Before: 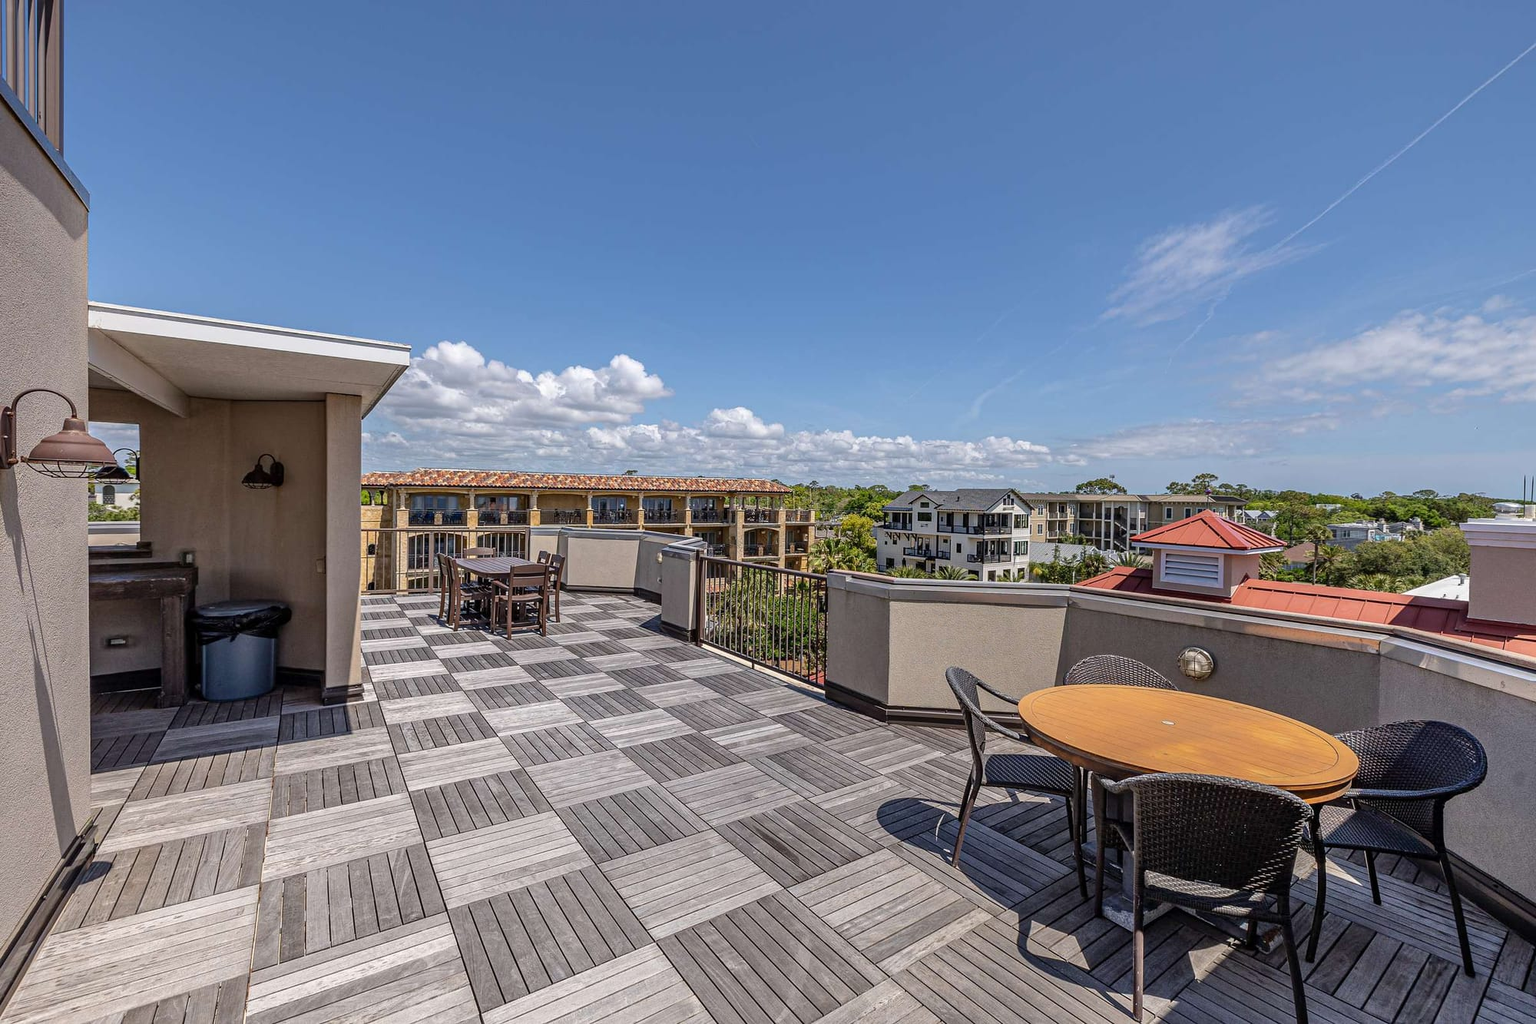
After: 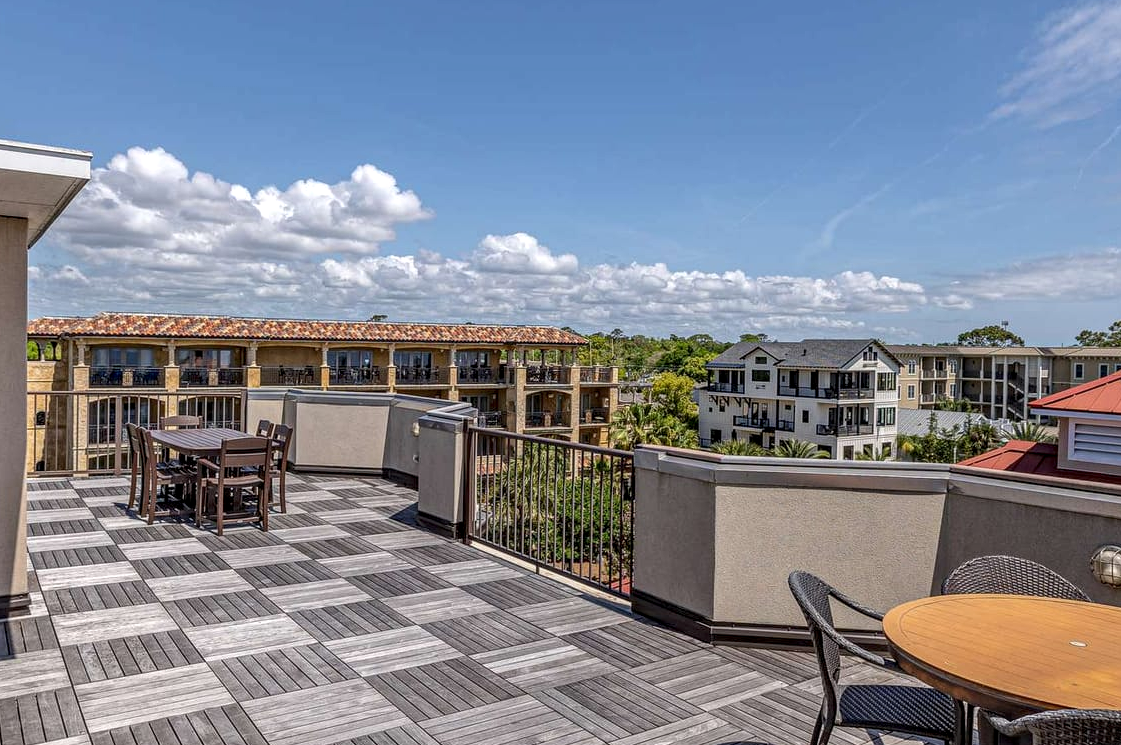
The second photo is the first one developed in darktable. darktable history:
local contrast: detail 130%
crop and rotate: left 22.181%, top 22.3%, right 21.731%, bottom 21.777%
